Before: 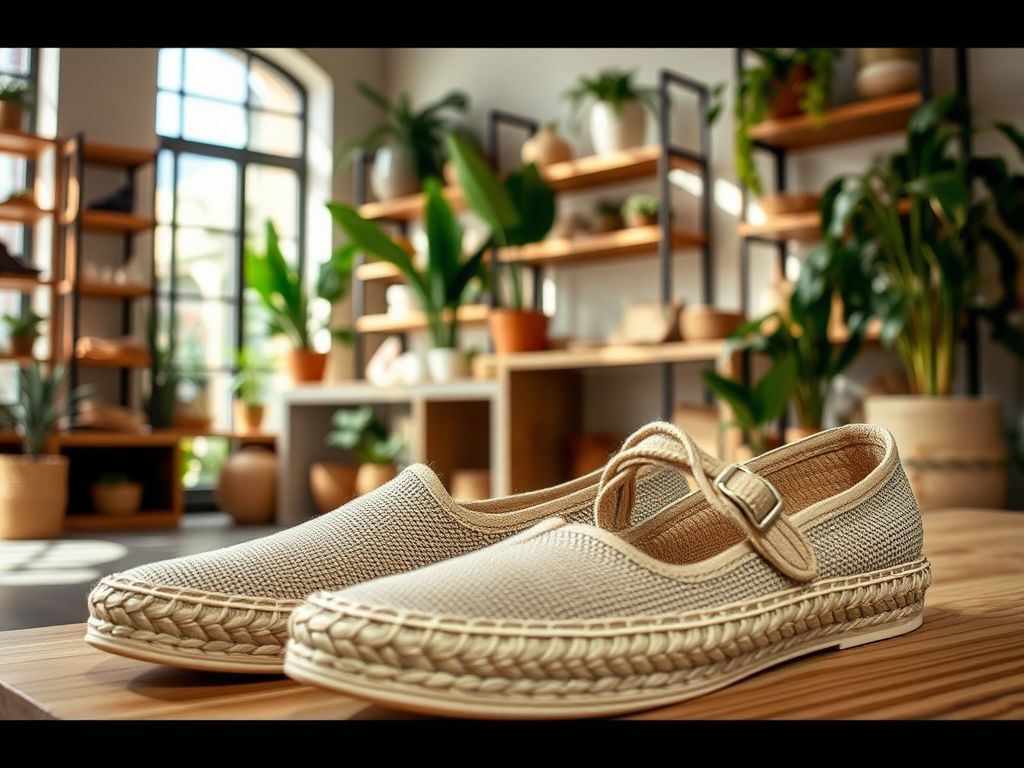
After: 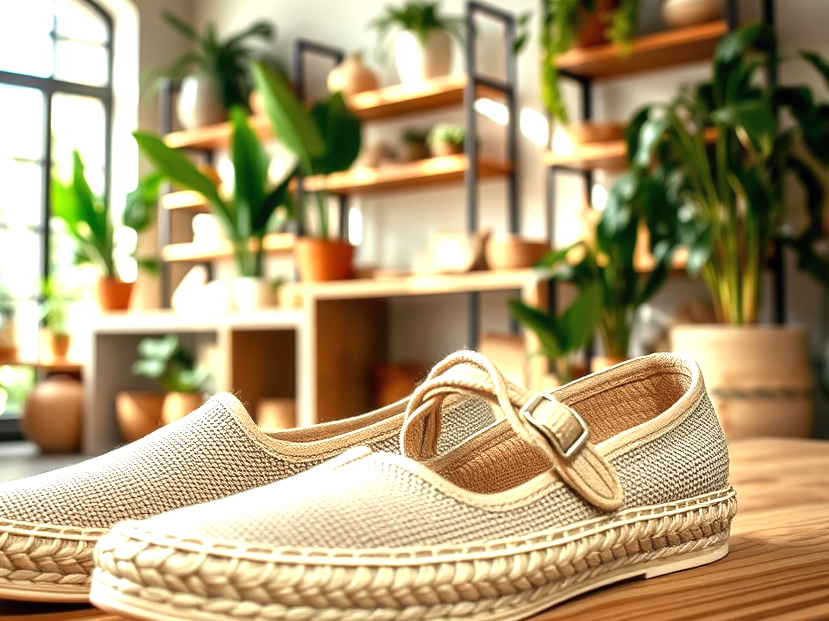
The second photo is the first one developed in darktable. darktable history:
crop: left 19.024%, top 9.352%, bottom 9.777%
exposure: exposure 0.943 EV, compensate exposure bias true, compensate highlight preservation false
